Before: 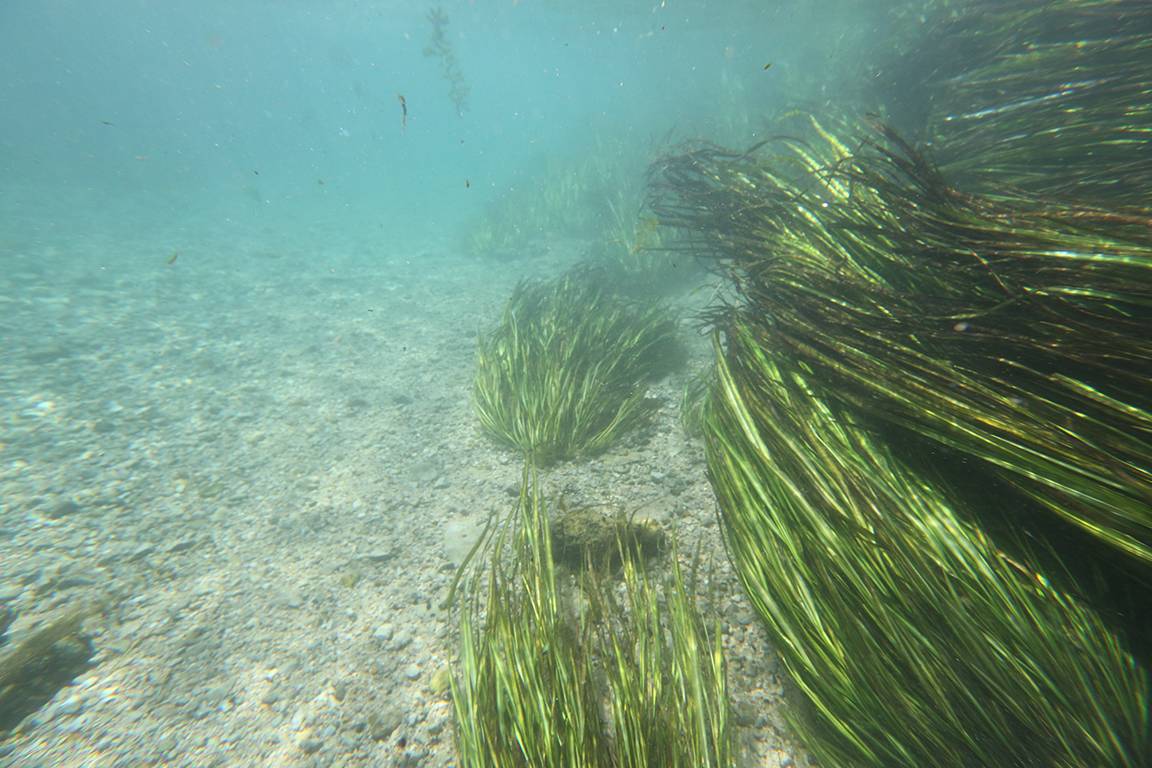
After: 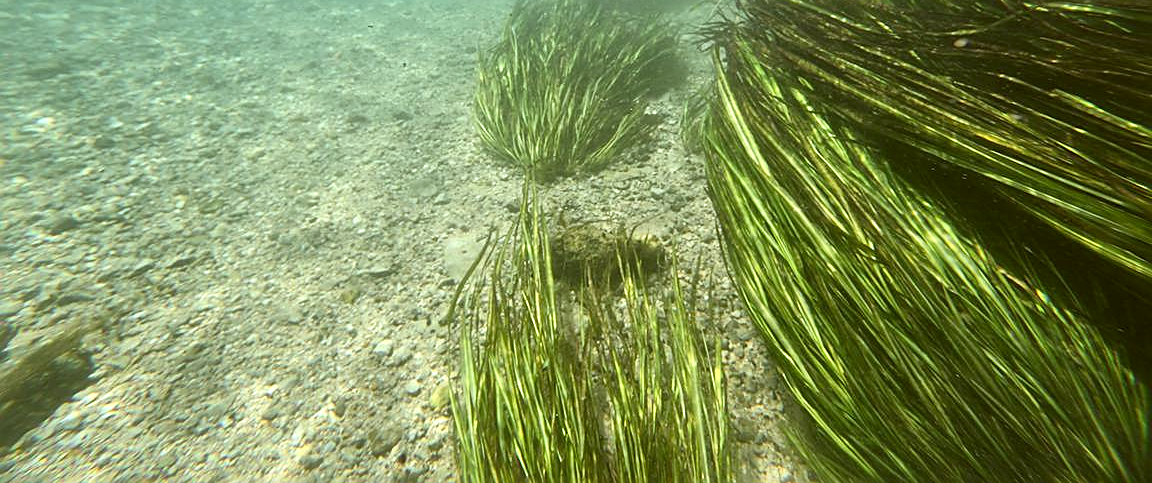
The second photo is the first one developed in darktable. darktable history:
local contrast: mode bilateral grid, contrast 26, coarseness 46, detail 151%, midtone range 0.2
color correction: highlights a* -1.34, highlights b* 10.4, shadows a* 0.798, shadows b* 20.01
crop and rotate: top 37.022%
sharpen: on, module defaults
